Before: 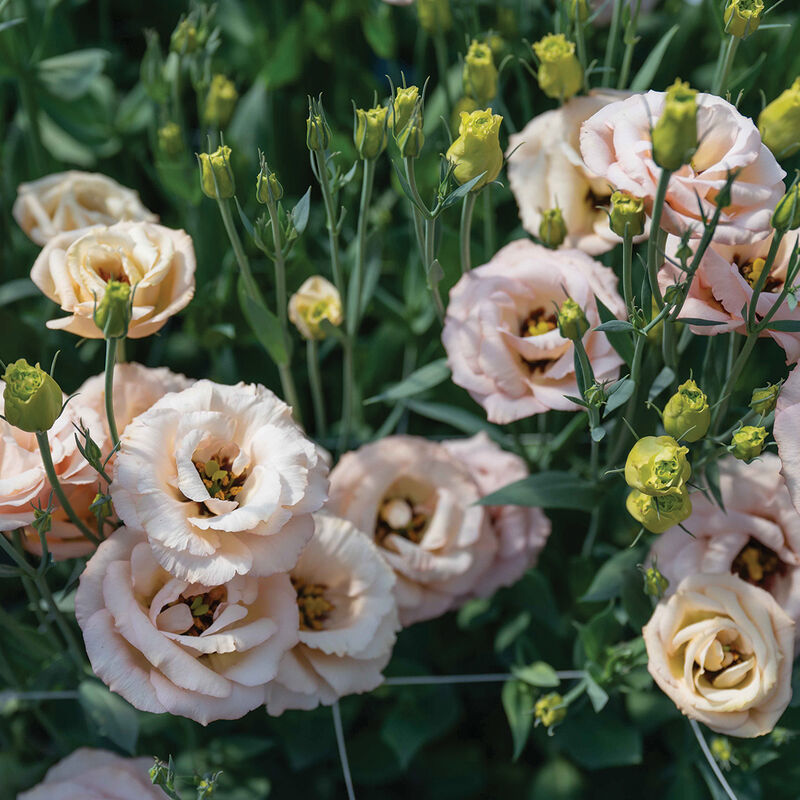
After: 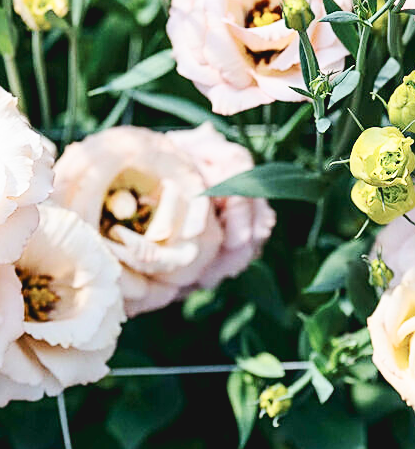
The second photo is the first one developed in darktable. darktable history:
base curve: curves: ch0 [(0, 0.007) (0.028, 0.063) (0.121, 0.311) (0.46, 0.743) (0.859, 0.957) (1, 1)], preserve colors none
exposure: black level correction 0.007, compensate exposure bias true, compensate highlight preservation false
contrast brightness saturation: contrast 0.24, brightness 0.088
crop: left 34.46%, top 38.707%, right 13.645%, bottom 5.118%
sharpen: on, module defaults
